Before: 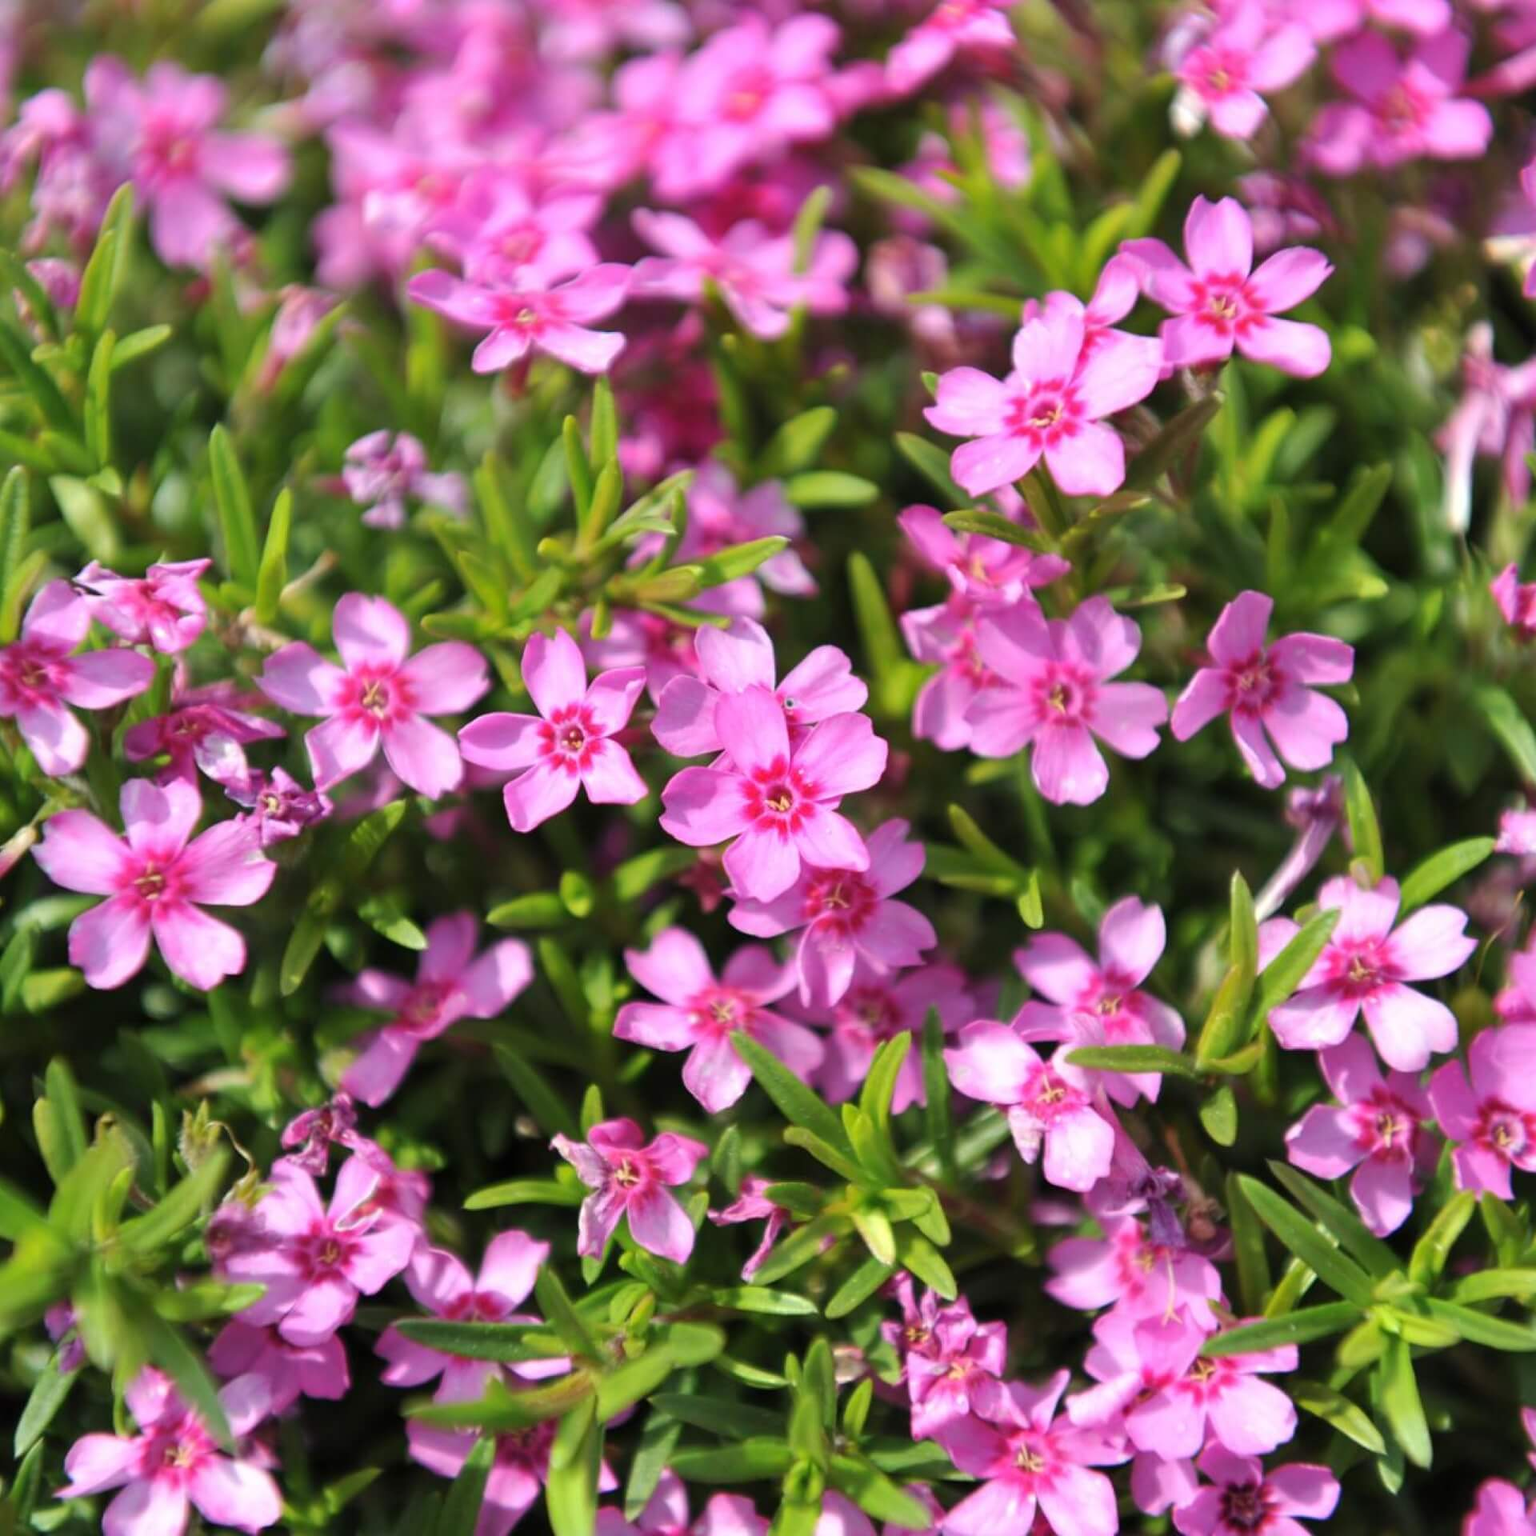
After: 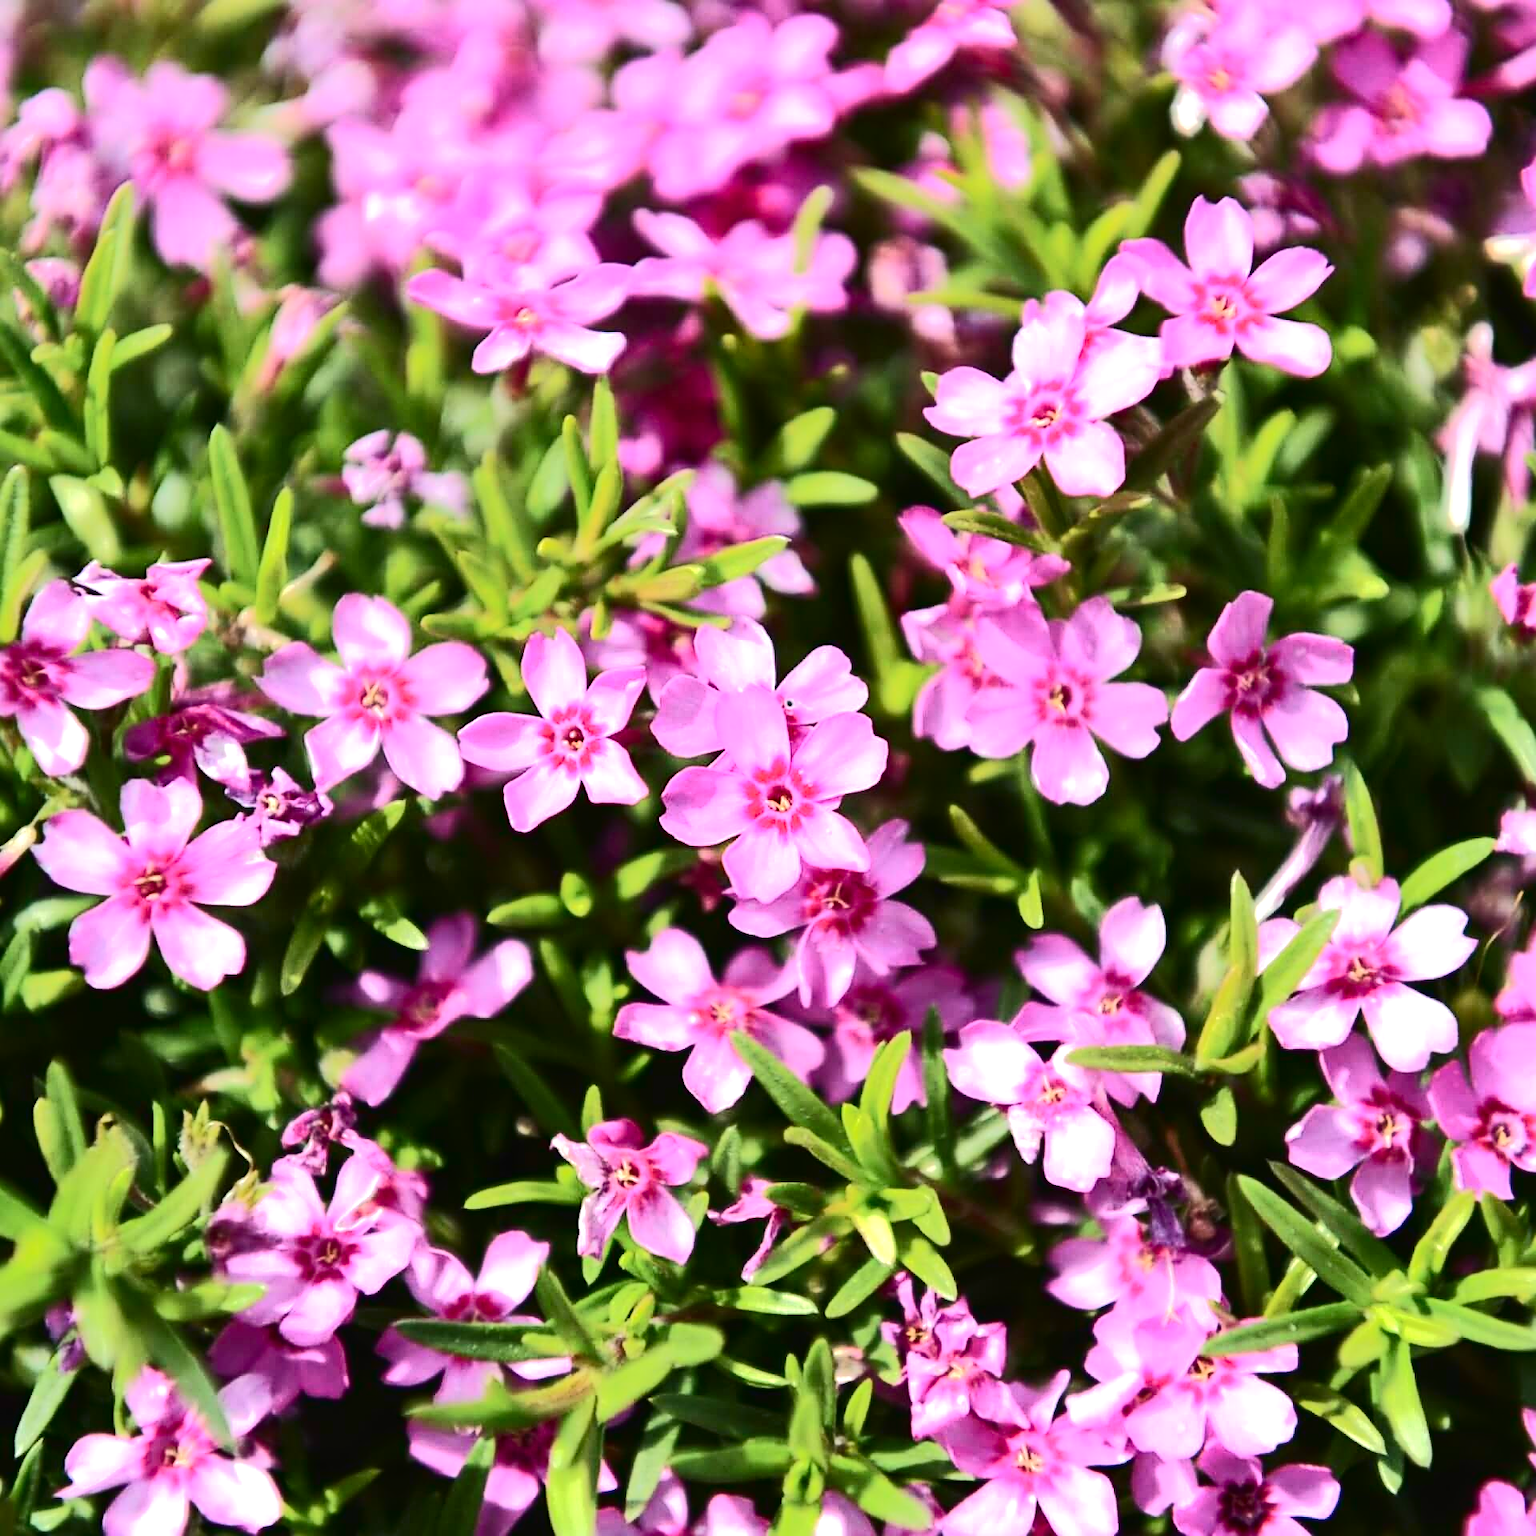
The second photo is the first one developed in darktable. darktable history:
sharpen: amount 0.557
exposure: black level correction -0.002, exposure 0.541 EV, compensate highlight preservation false
tone curve: curves: ch0 [(0, 0) (0.003, 0.011) (0.011, 0.014) (0.025, 0.018) (0.044, 0.023) (0.069, 0.028) (0.1, 0.031) (0.136, 0.039) (0.177, 0.056) (0.224, 0.081) (0.277, 0.129) (0.335, 0.188) (0.399, 0.256) (0.468, 0.367) (0.543, 0.514) (0.623, 0.684) (0.709, 0.785) (0.801, 0.846) (0.898, 0.884) (1, 1)], color space Lab, independent channels, preserve colors none
